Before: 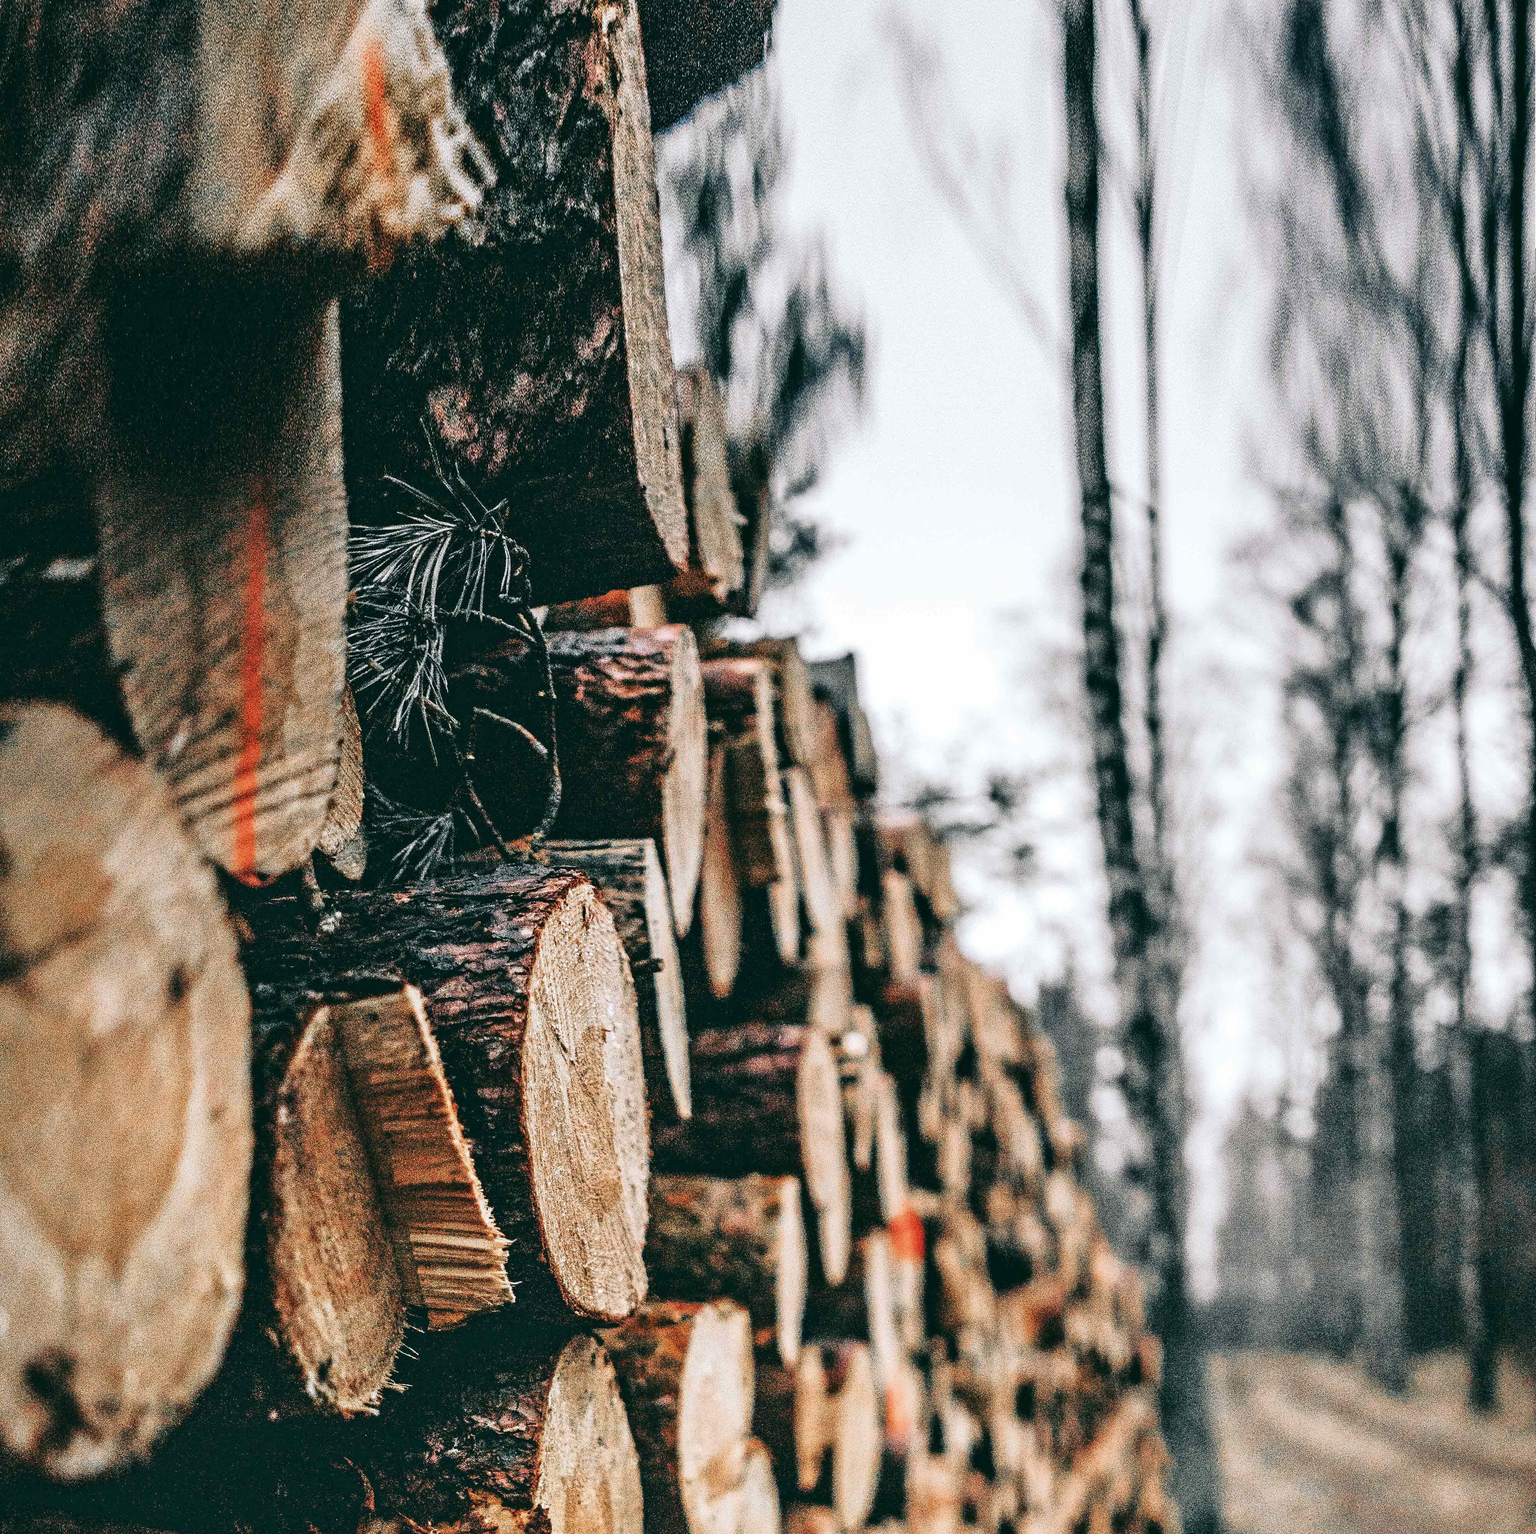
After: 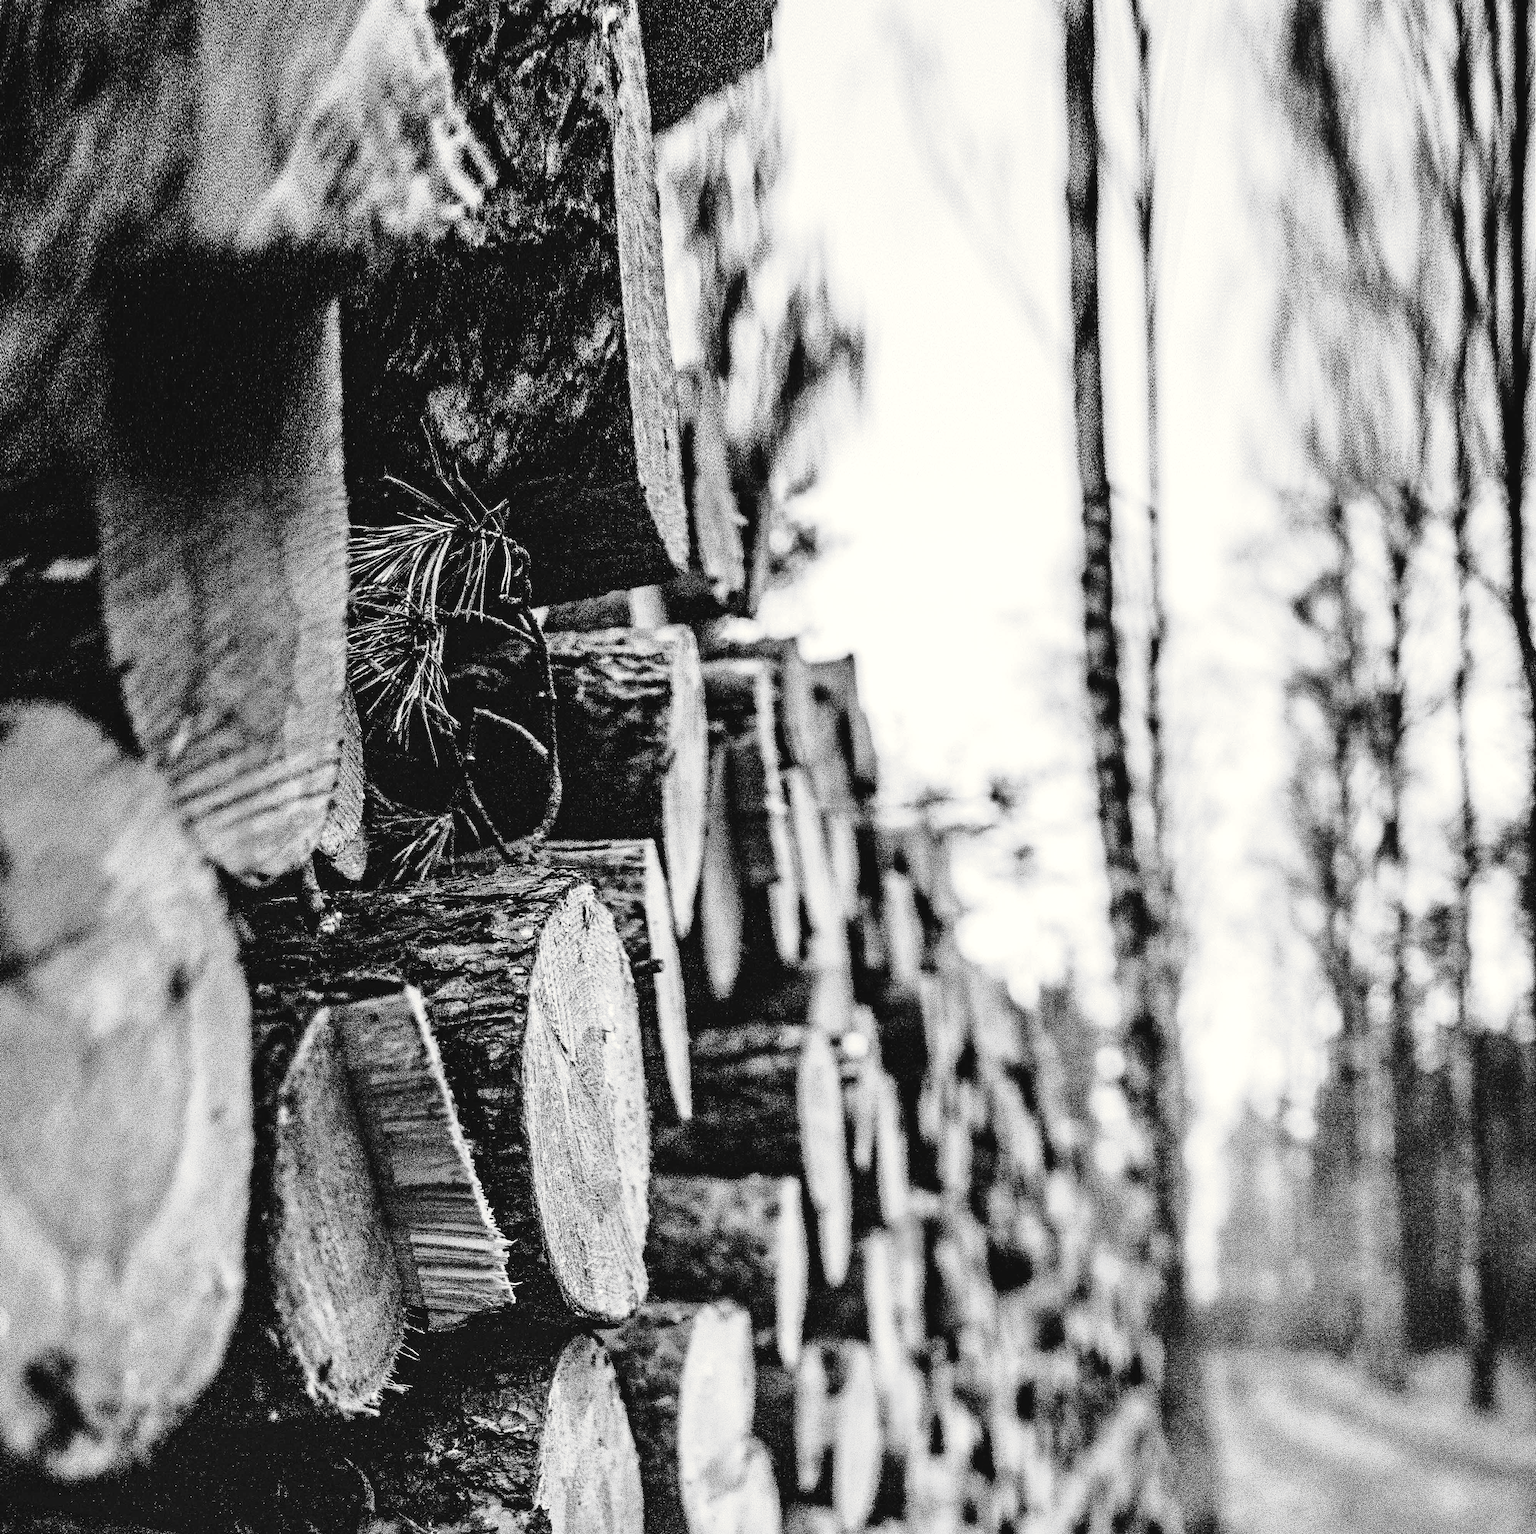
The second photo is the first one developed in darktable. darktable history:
tone curve: curves: ch0 [(0, 0) (0.003, 0.011) (0.011, 0.014) (0.025, 0.023) (0.044, 0.035) (0.069, 0.047) (0.1, 0.065) (0.136, 0.098) (0.177, 0.139) (0.224, 0.214) (0.277, 0.306) (0.335, 0.392) (0.399, 0.484) (0.468, 0.584) (0.543, 0.68) (0.623, 0.772) (0.709, 0.847) (0.801, 0.905) (0.898, 0.951) (1, 1)], preserve colors none
color look up table: target L [91.64, 82.41, 100.32, 88.82, 80.24, 74.42, 69.98, 48.31, 57.48, 44.82, 40.52, 28.63, 3.028, 201.09, 84.56, 74.42, 65.87, 61.7, 55.28, 59.66, 59.66, 48.31, 48.04, 28.19, 20.32, 23.06, 100, 88.82, 82.41, 84.56, 76.98, 72.21, 75.52, 74.42, 56.58, 82.76, 81.69, 51.75, 40.32, 49.37, 5.881, 100, 101.29, 91.64, 75.15, 69.24, 67, 76.98, 56.32], target a [-0.1, -0.002, 0.001, -0.101, -0.003, -0.003, -0.001, 0.001, 0, 0.001, 0.001, 0.001, 0, 0, -0.003, -0.003, 0, 0, 0.001 ×8, -1.004, -0.101, -0.002, -0.003, 0, -0.003, 0, -0.003, 0.001, 0, -0.001, 0.001, 0.001, 0.001, 0, -1.004, 0.001, -0.1, -0.002, -0.002, 0, 0, 0], target b [1.237, 0.025, -0.003, 1.246, 0.025, 0.025, 0.004, -0.003, 0.004, -0.003, -0.005, -0.004, 0, -0.001, 0.026, 0.025, 0.004, 0.004, -0.003 ×5, -0.004, -0.004, -0.004, 13.22, 1.246, 0.025, 0.026, 0.003, 0.025, 0.003, 0.025, -0.003, 0.002, 0.003, -0.003, -0.005, -0.003, -0.001, 13.22, -0.003, 1.237, 0.025, 0.025, 0.004, 0.003, 0.003], num patches 49
